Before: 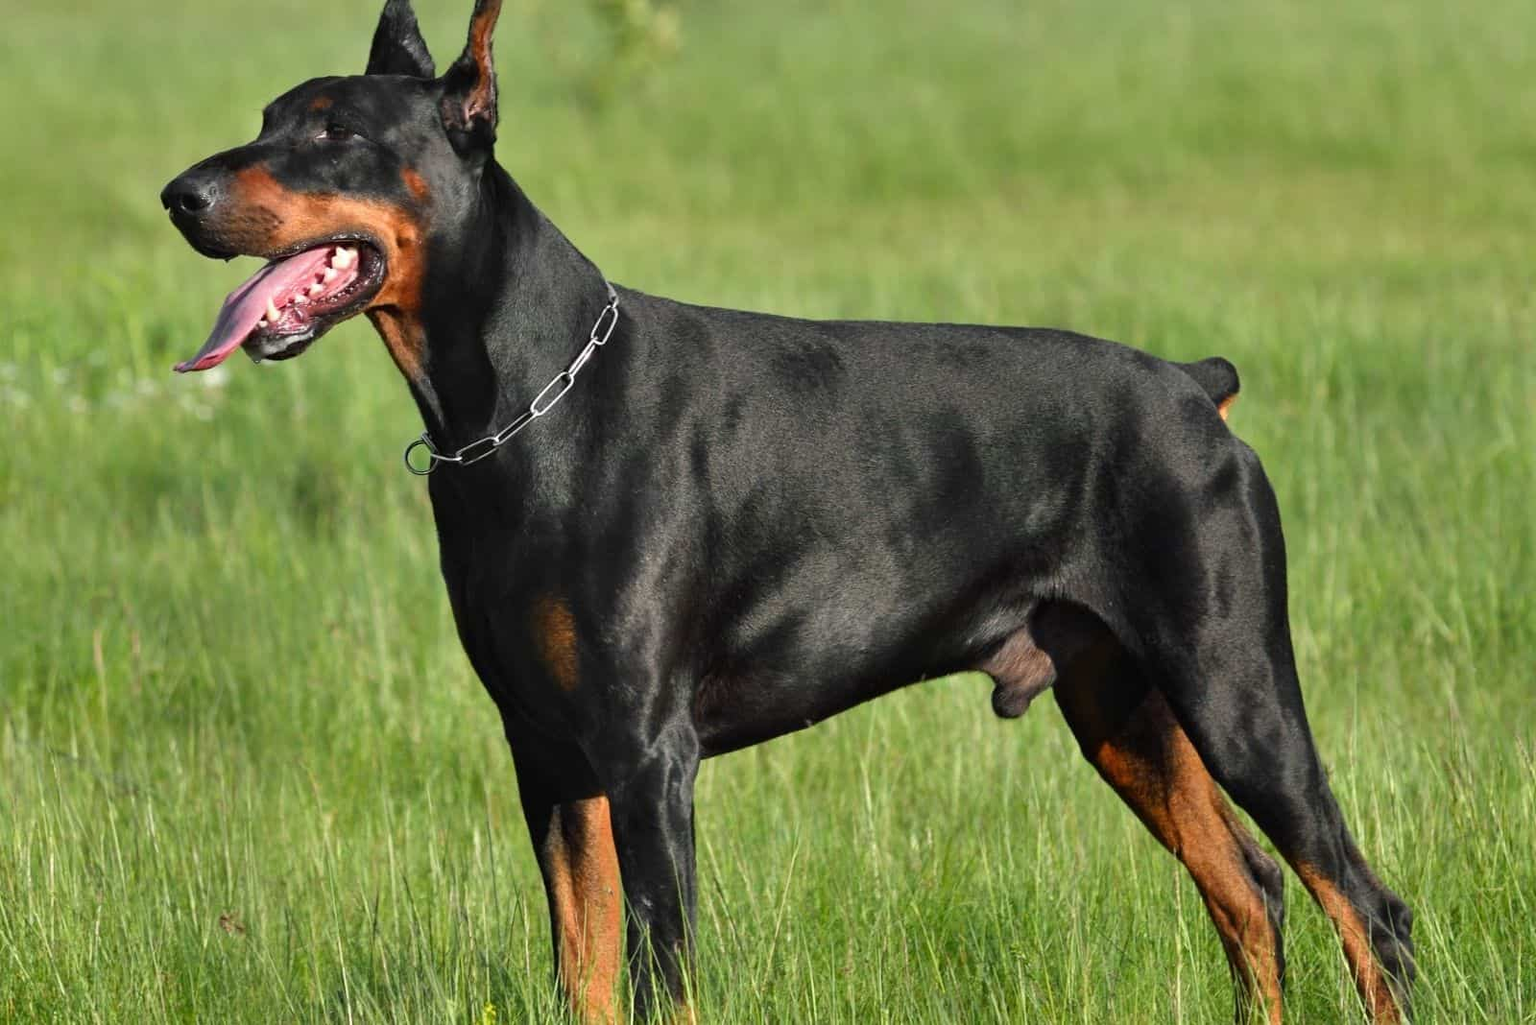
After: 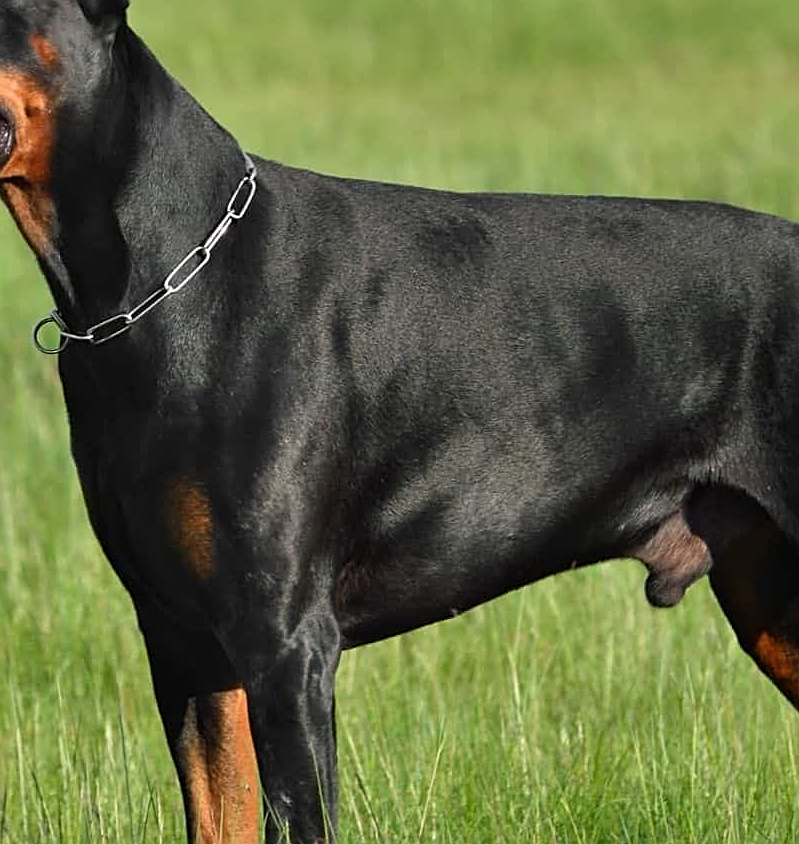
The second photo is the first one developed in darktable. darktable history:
sharpen: on, module defaults
crop and rotate: angle 0.012°, left 24.257%, top 13.217%, right 25.766%, bottom 7.723%
